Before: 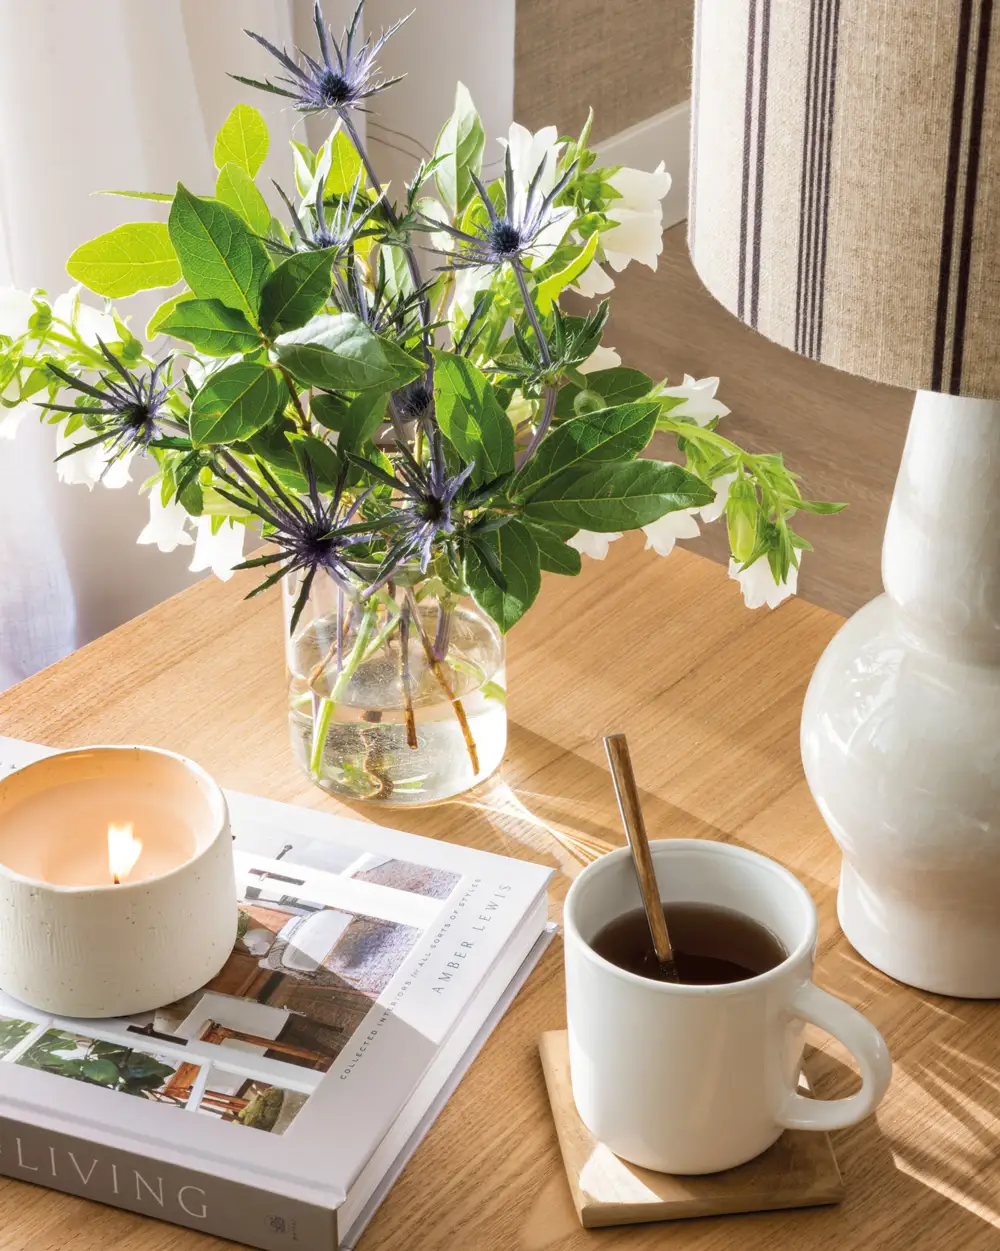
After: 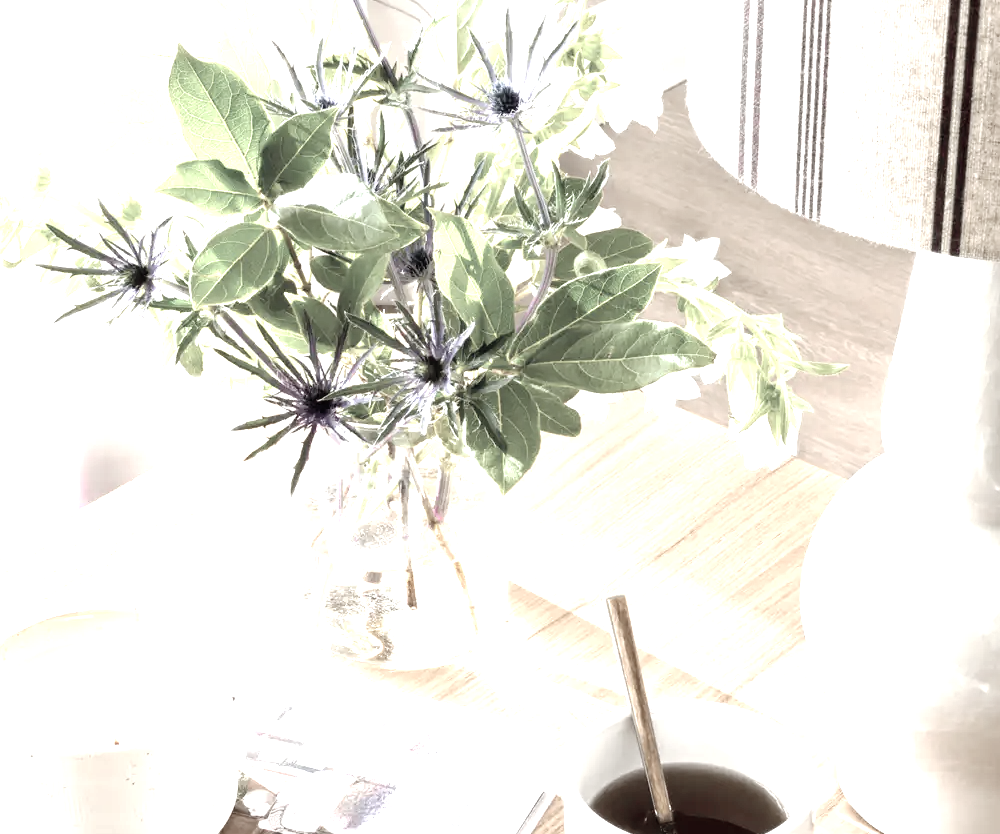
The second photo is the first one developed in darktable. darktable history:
exposure: black level correction 0, exposure 1.7 EV, compensate exposure bias true, compensate highlight preservation false
crop: top 11.166%, bottom 22.168%
tone curve: curves: ch0 [(0, 0) (0.003, 0.003) (0.011, 0.003) (0.025, 0.007) (0.044, 0.014) (0.069, 0.02) (0.1, 0.03) (0.136, 0.054) (0.177, 0.099) (0.224, 0.156) (0.277, 0.227) (0.335, 0.302) (0.399, 0.375) (0.468, 0.456) (0.543, 0.54) (0.623, 0.625) (0.709, 0.717) (0.801, 0.807) (0.898, 0.895) (1, 1)], preserve colors none
color zones: curves: ch1 [(0, 0.34) (0.143, 0.164) (0.286, 0.152) (0.429, 0.176) (0.571, 0.173) (0.714, 0.188) (0.857, 0.199) (1, 0.34)]
